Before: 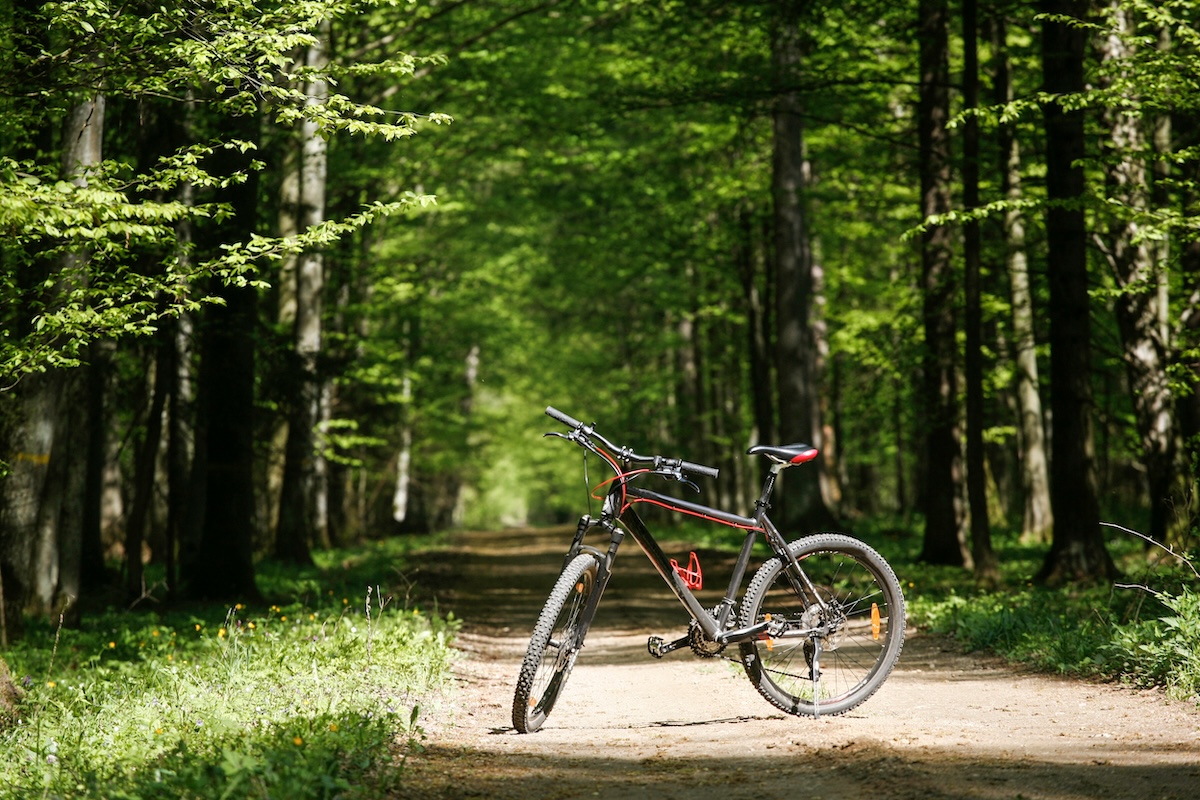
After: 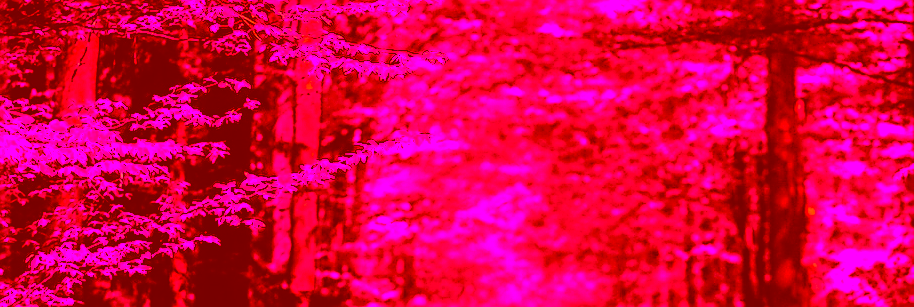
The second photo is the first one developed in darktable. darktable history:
color correction: highlights a* -39.24, highlights b* -39.97, shadows a* -39.32, shadows b* -39.9, saturation -2.95
crop: left 0.547%, top 7.651%, right 23.216%, bottom 53.921%
sharpen: radius 1.358, amount 1.244, threshold 0.65
exposure: exposure 0.611 EV
filmic rgb: black relative exposure -7.65 EV, white relative exposure 4.56 EV, hardness 3.61, preserve chrominance max RGB, iterations of high-quality reconstruction 0
